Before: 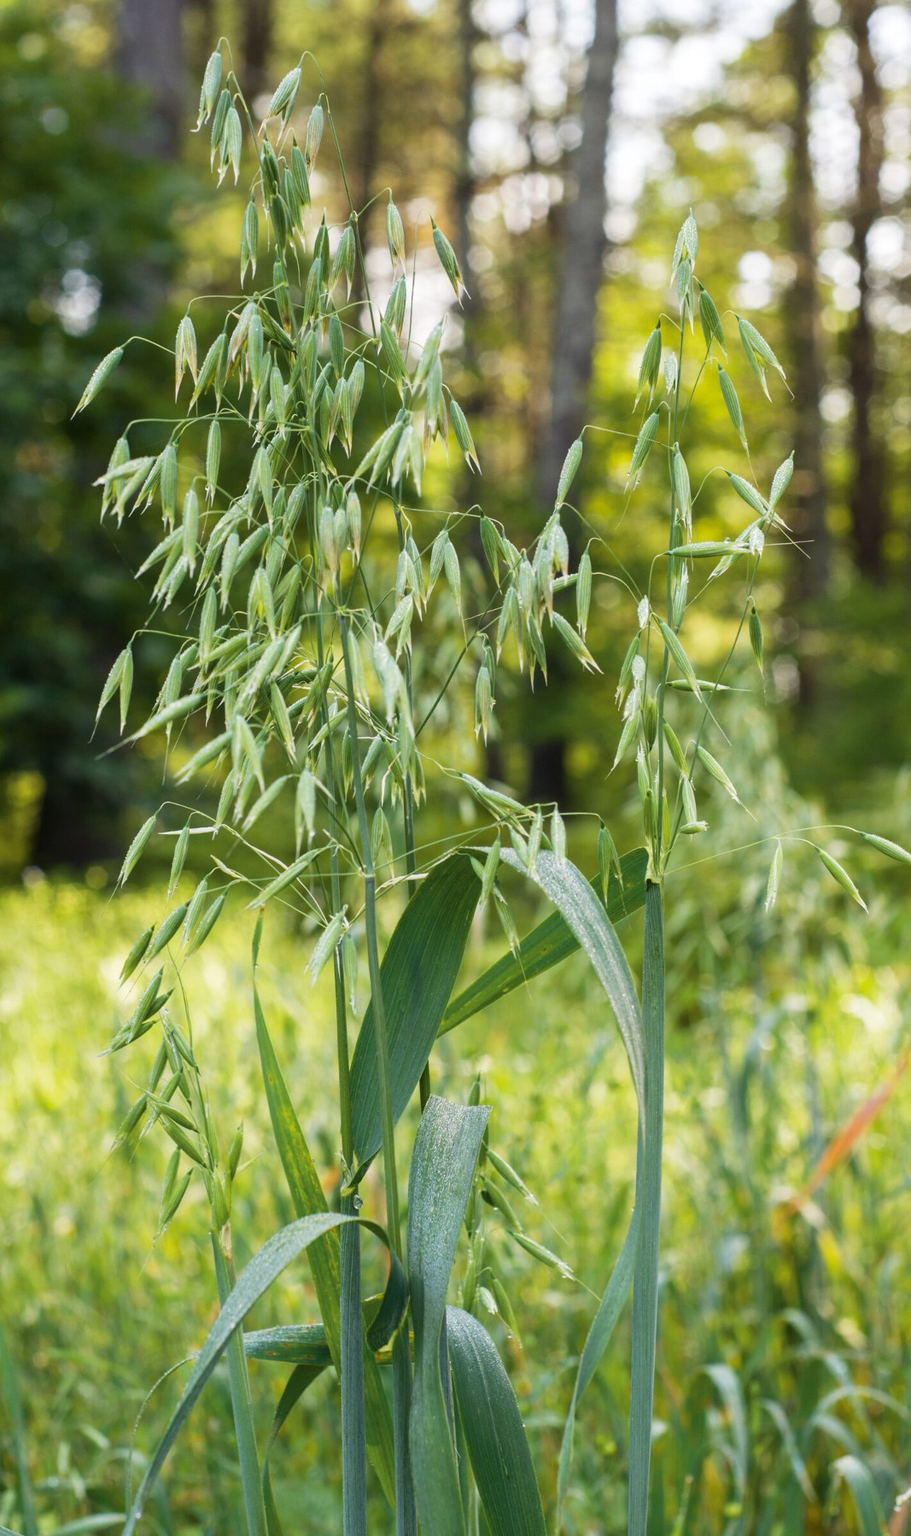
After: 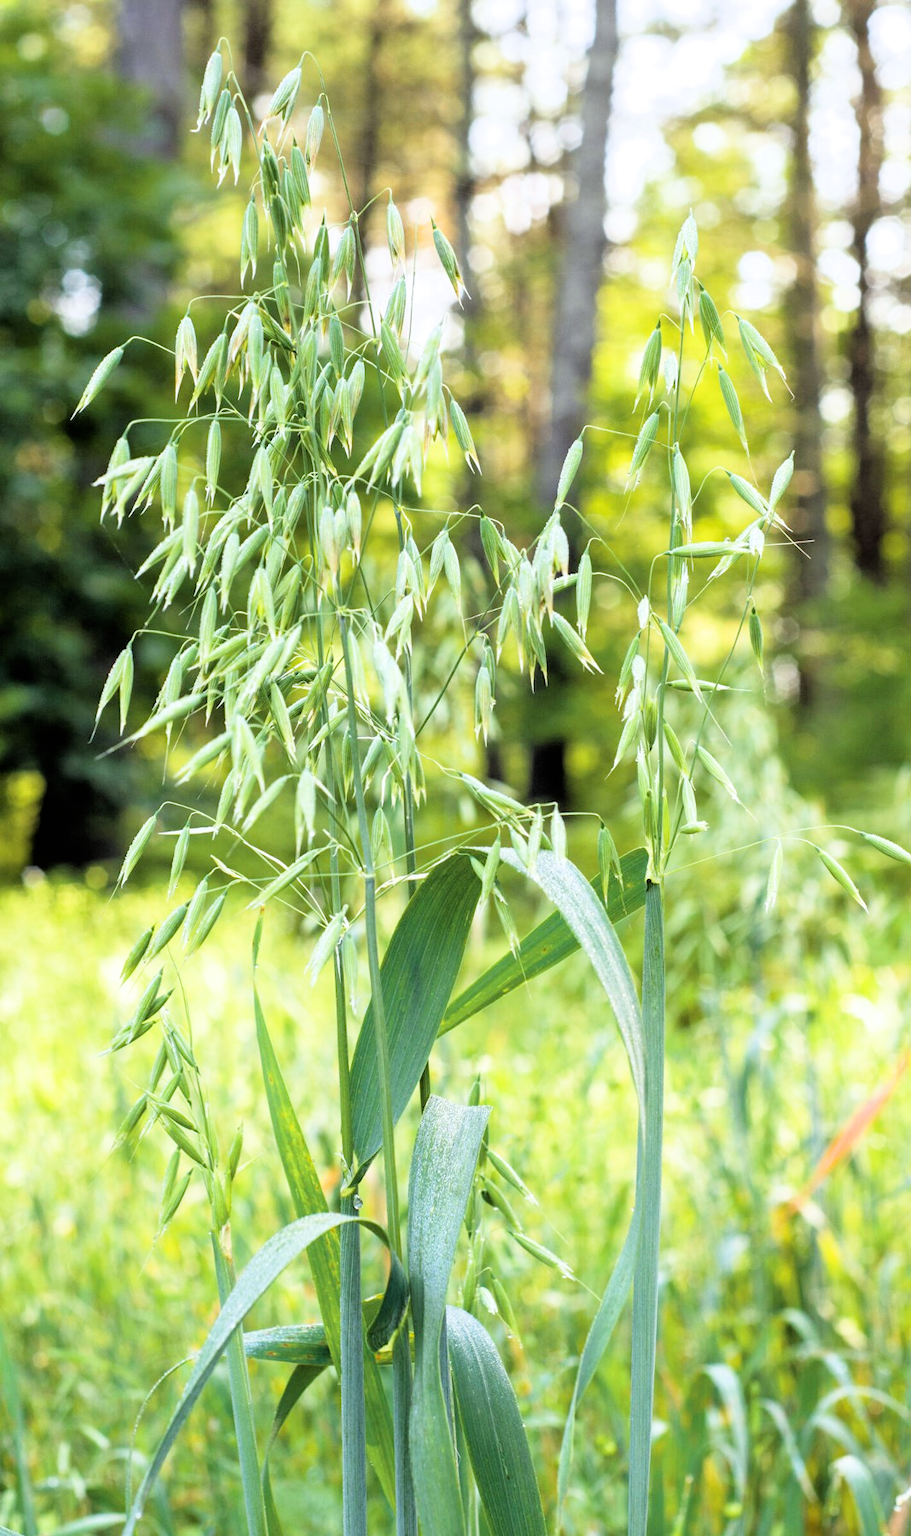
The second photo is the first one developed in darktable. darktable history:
white balance: red 0.974, blue 1.044
exposure: exposure 1.137 EV, compensate highlight preservation false
filmic rgb: black relative exposure -3.86 EV, white relative exposure 3.48 EV, hardness 2.63, contrast 1.103
